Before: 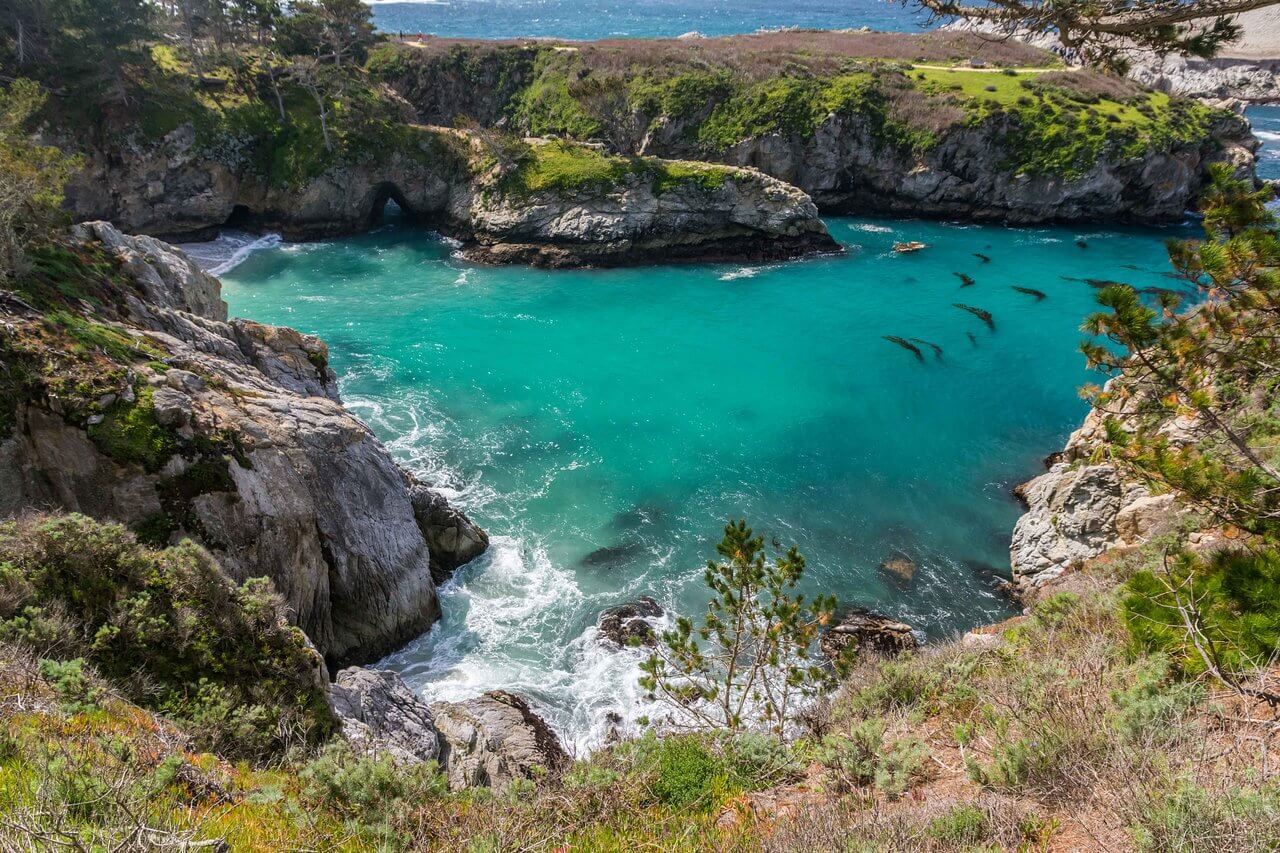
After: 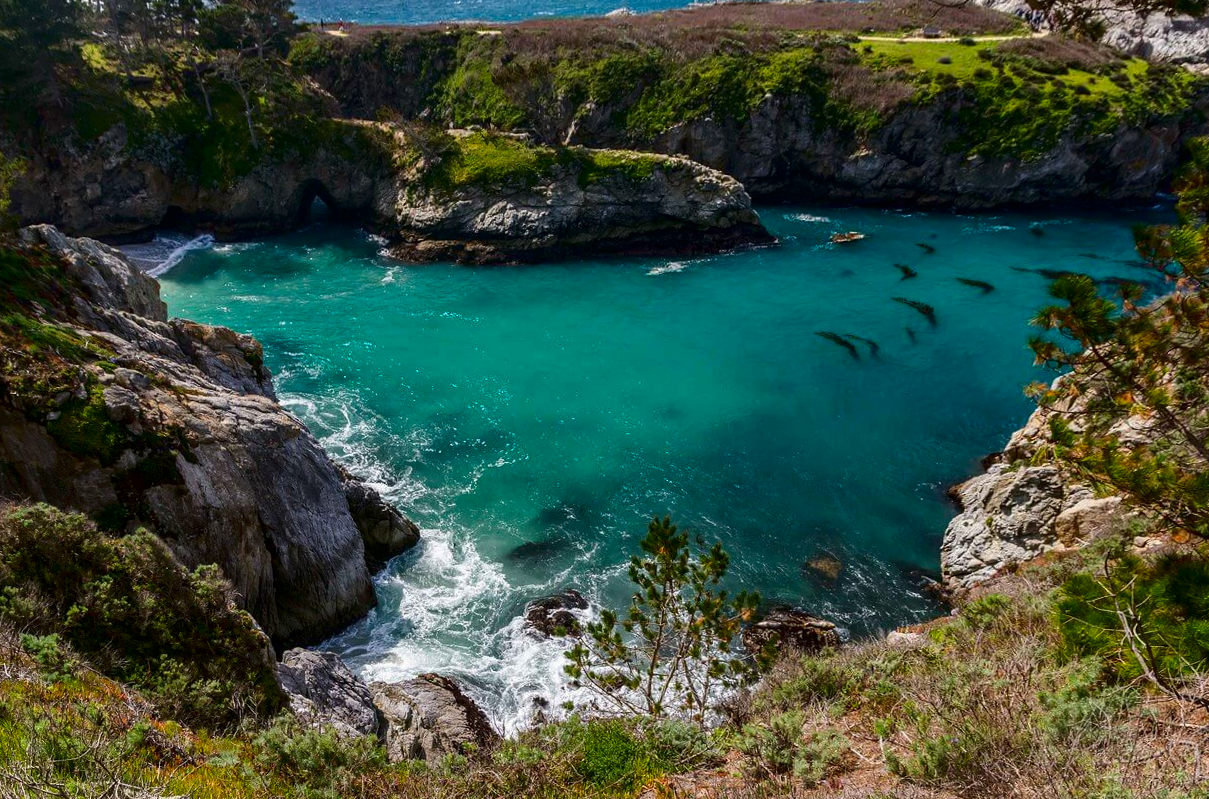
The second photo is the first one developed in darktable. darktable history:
rotate and perspective: rotation 0.062°, lens shift (vertical) 0.115, lens shift (horizontal) -0.133, crop left 0.047, crop right 0.94, crop top 0.061, crop bottom 0.94
contrast brightness saturation: contrast 0.1, brightness -0.26, saturation 0.14
